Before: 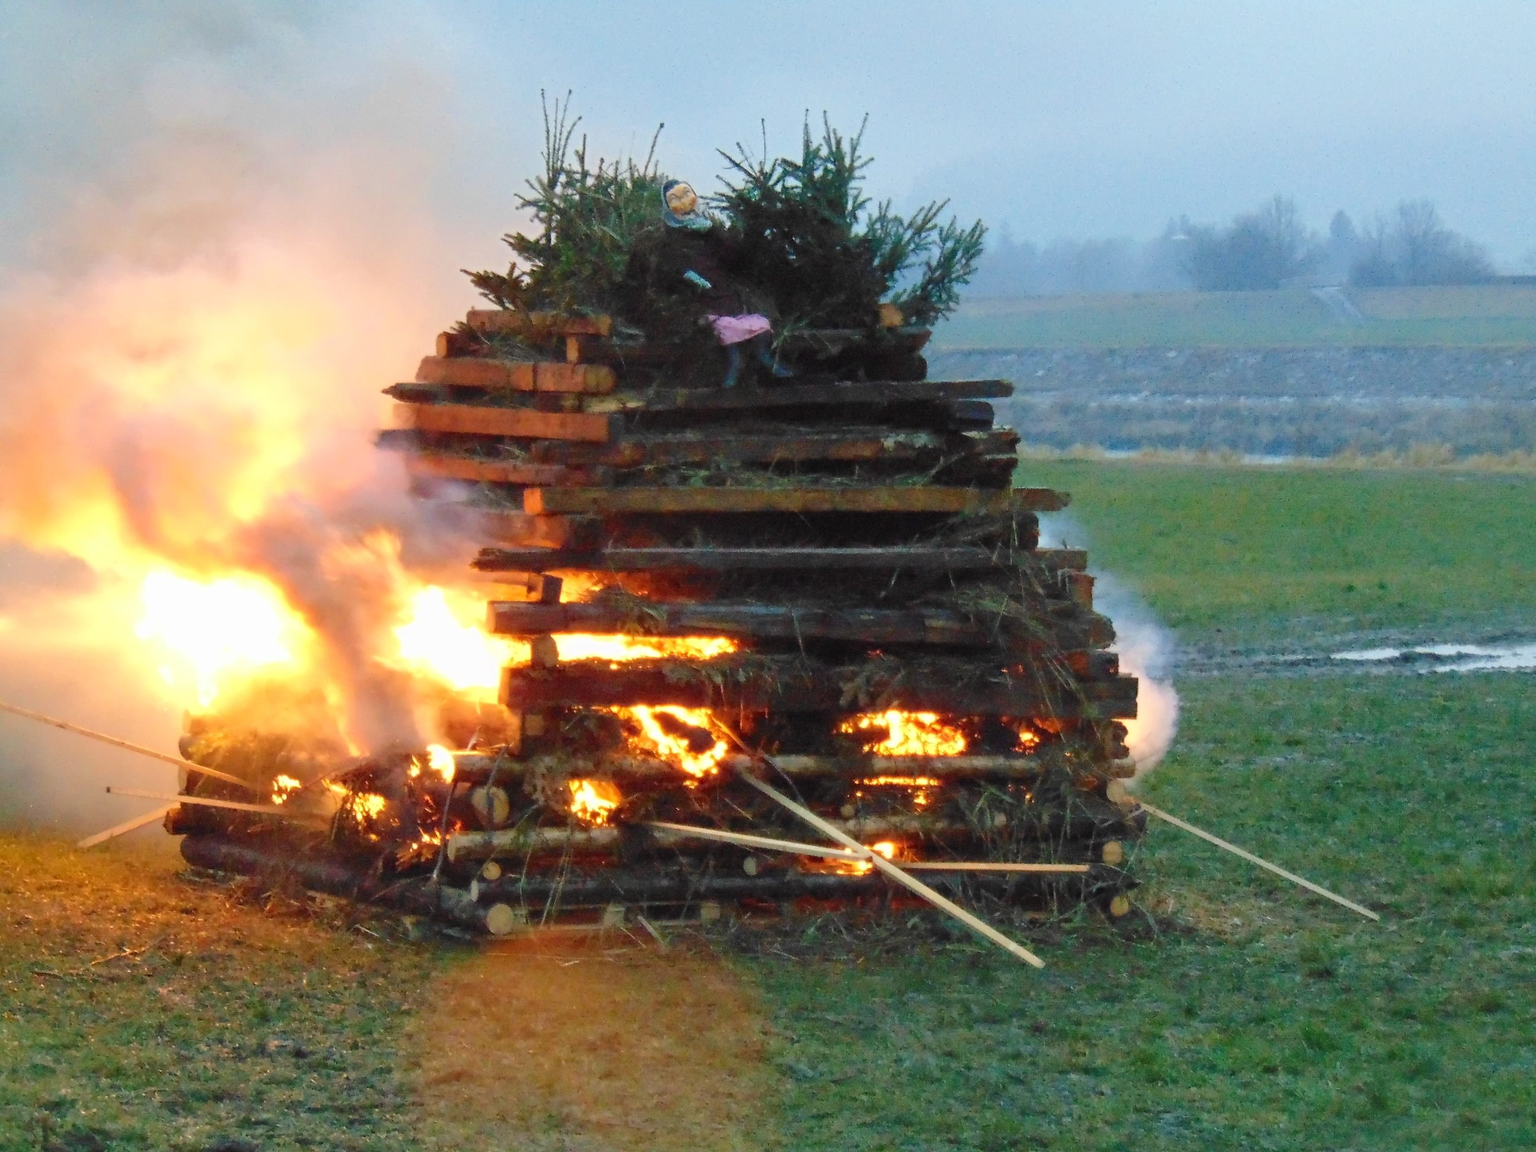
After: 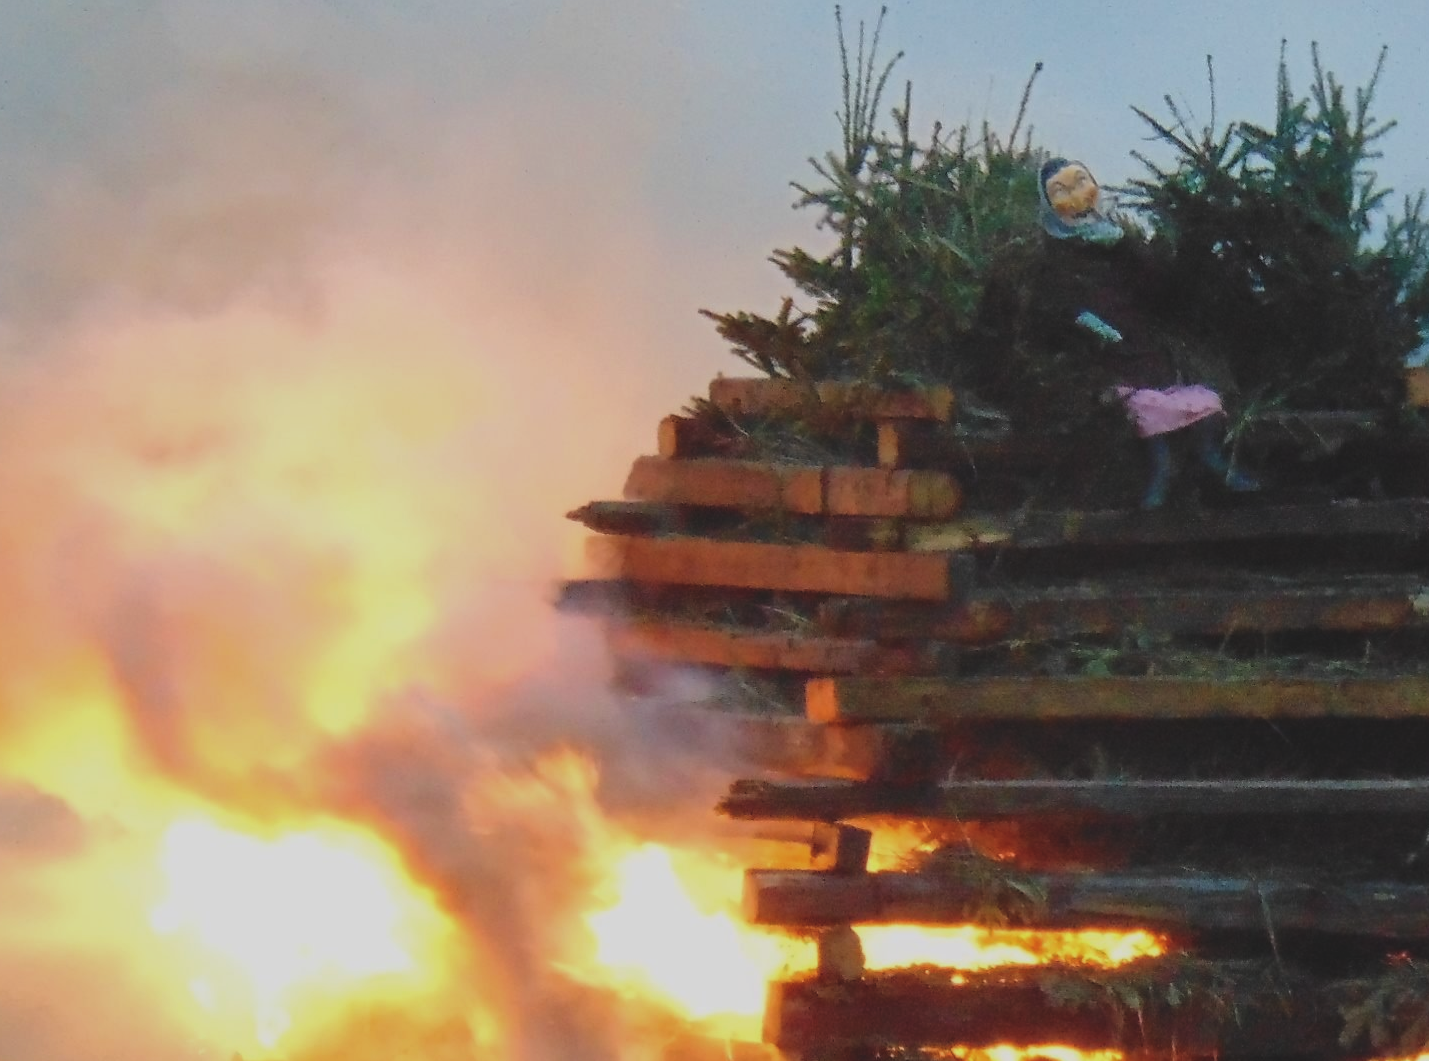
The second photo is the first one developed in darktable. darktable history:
exposure: black level correction -0.015, exposure -0.535 EV, compensate highlight preservation false
crop and rotate: left 3.043%, top 7.461%, right 41.794%, bottom 37.943%
